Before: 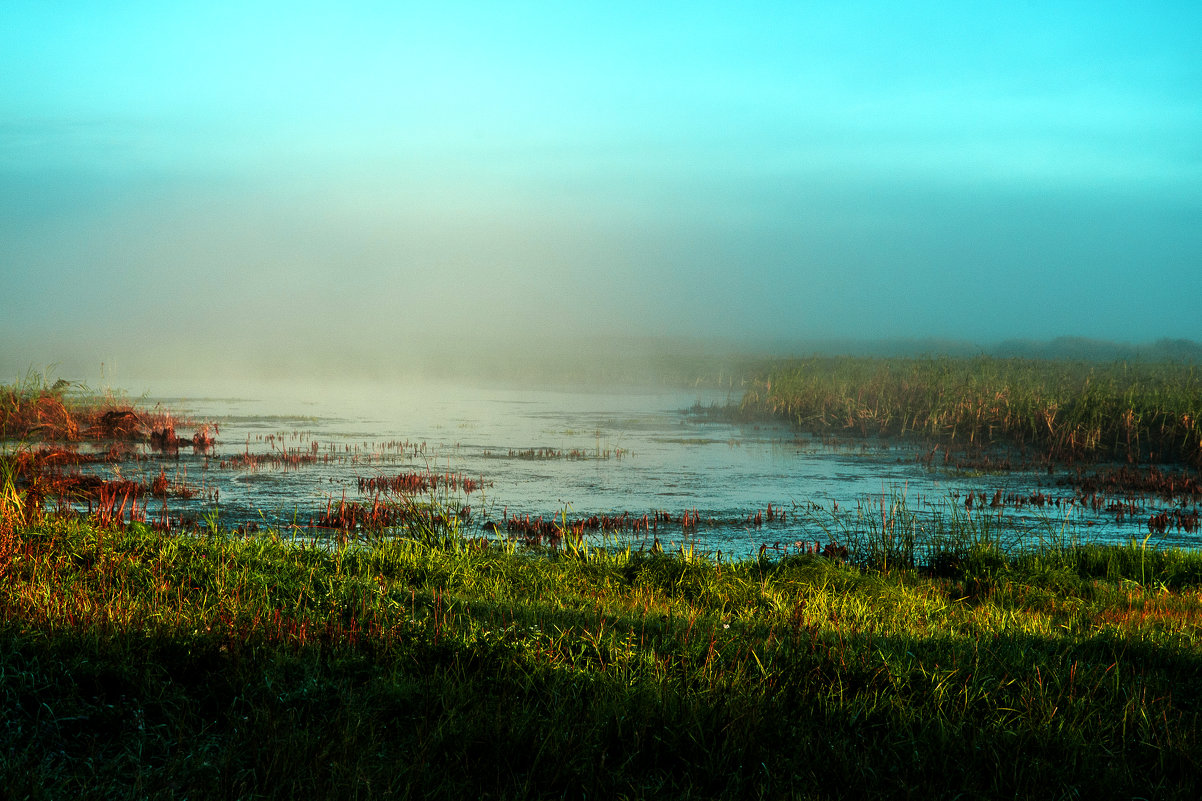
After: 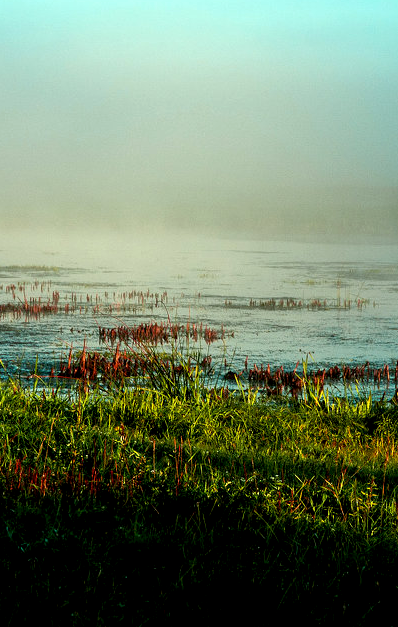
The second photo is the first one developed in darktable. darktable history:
exposure: black level correction 0.007, exposure 0.092 EV, compensate highlight preservation false
crop and rotate: left 21.588%, top 18.729%, right 45.289%, bottom 2.994%
